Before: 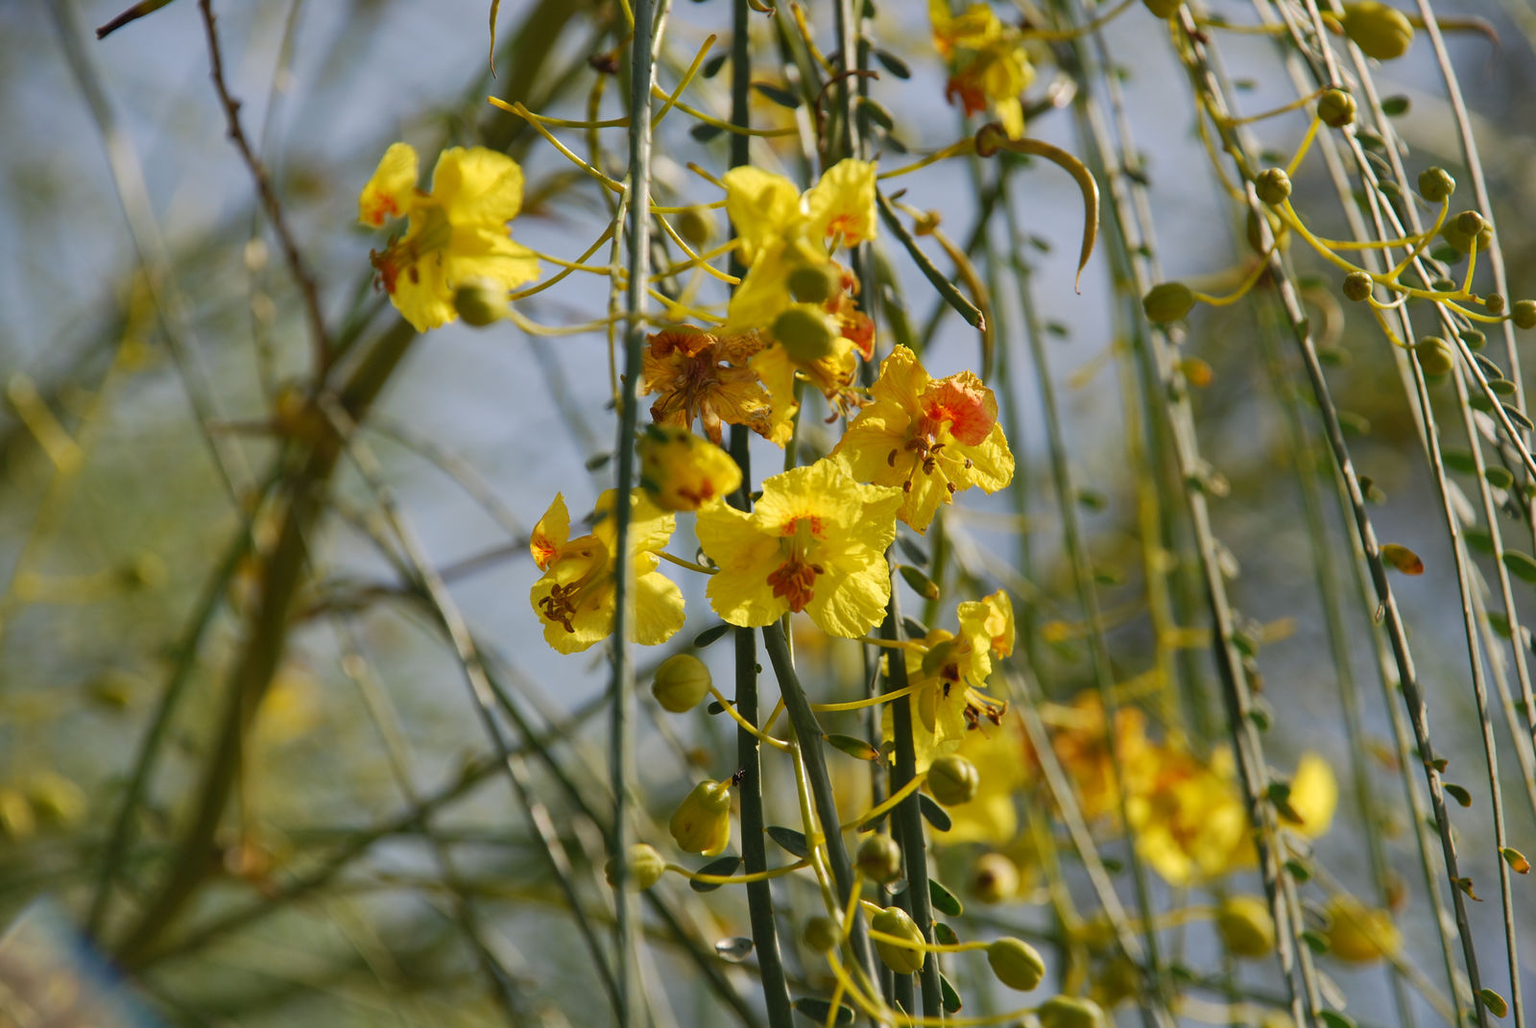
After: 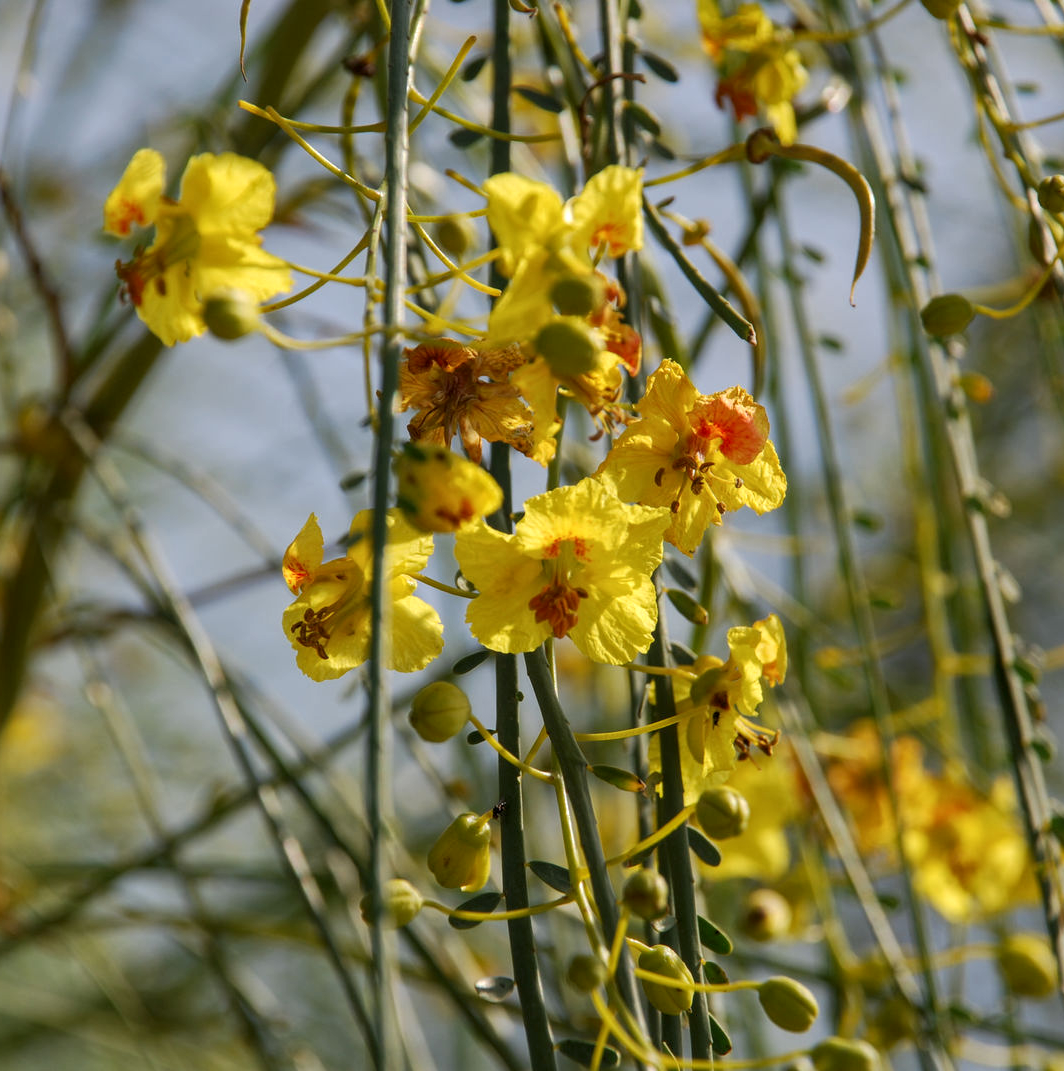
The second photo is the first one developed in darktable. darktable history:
local contrast: on, module defaults
rgb levels: preserve colors max RGB
crop: left 16.899%, right 16.556%
